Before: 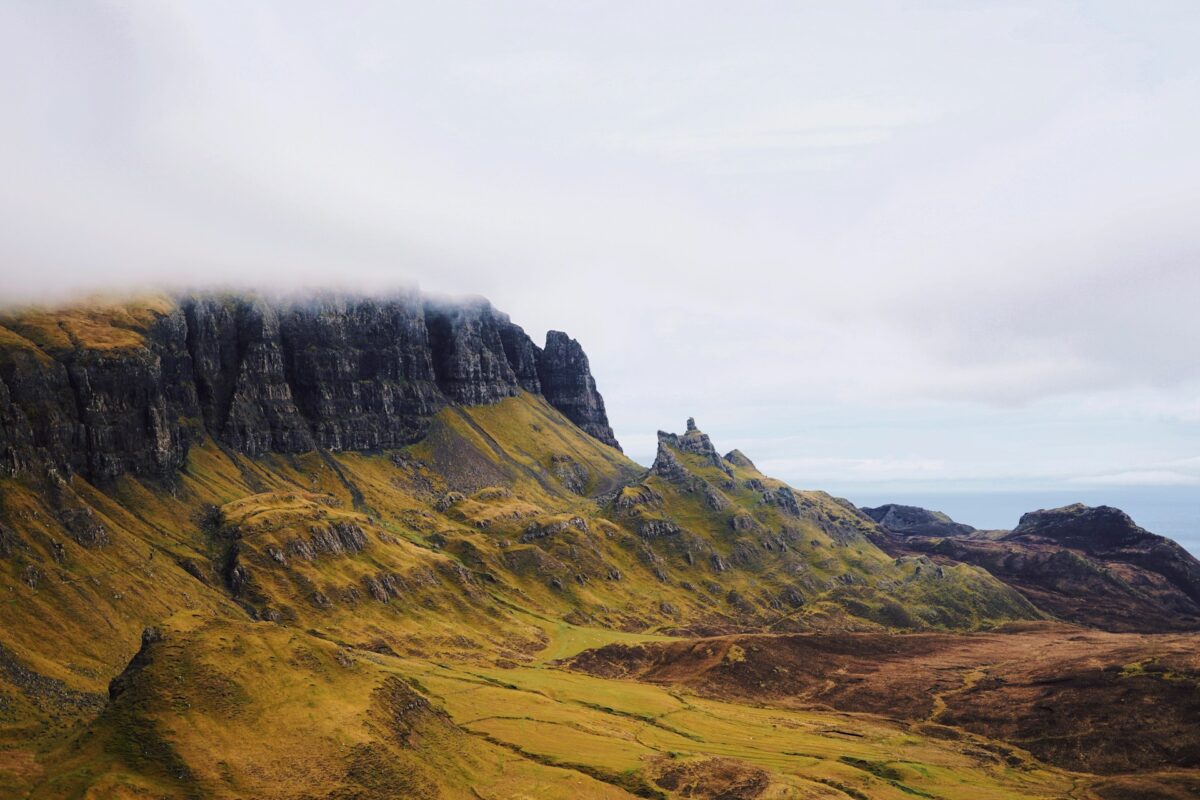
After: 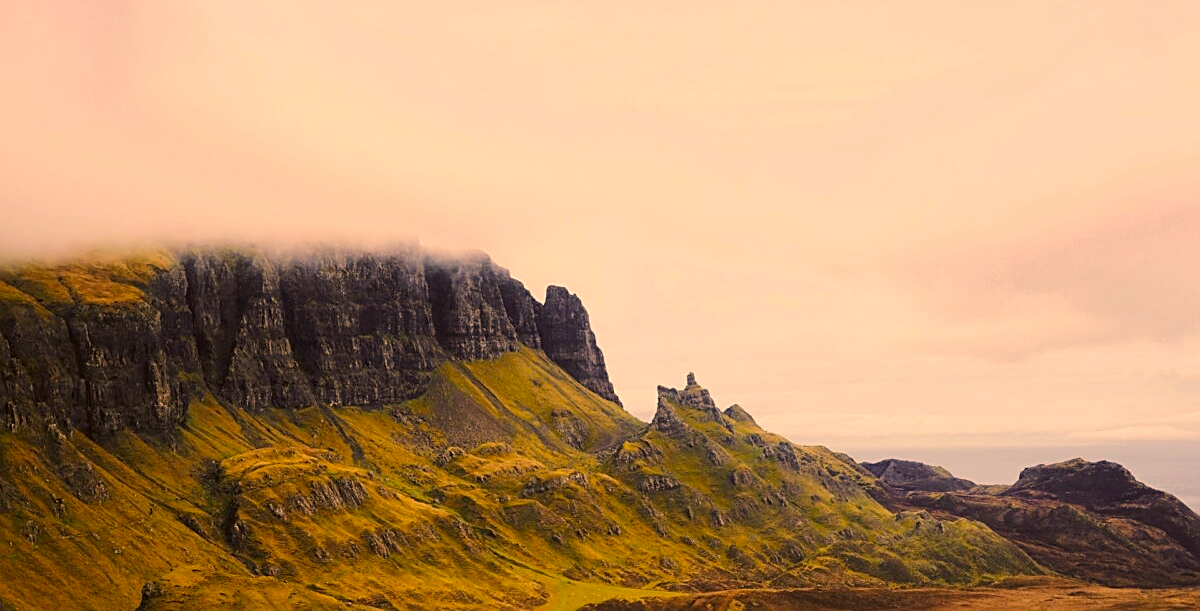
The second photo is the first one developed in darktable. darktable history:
sharpen: on, module defaults
crop: top 5.672%, bottom 17.847%
color correction: highlights a* 18.29, highlights b* 34.98, shadows a* 1.48, shadows b* 6.16, saturation 1.02
shadows and highlights: shadows 24.89, highlights -25.56
